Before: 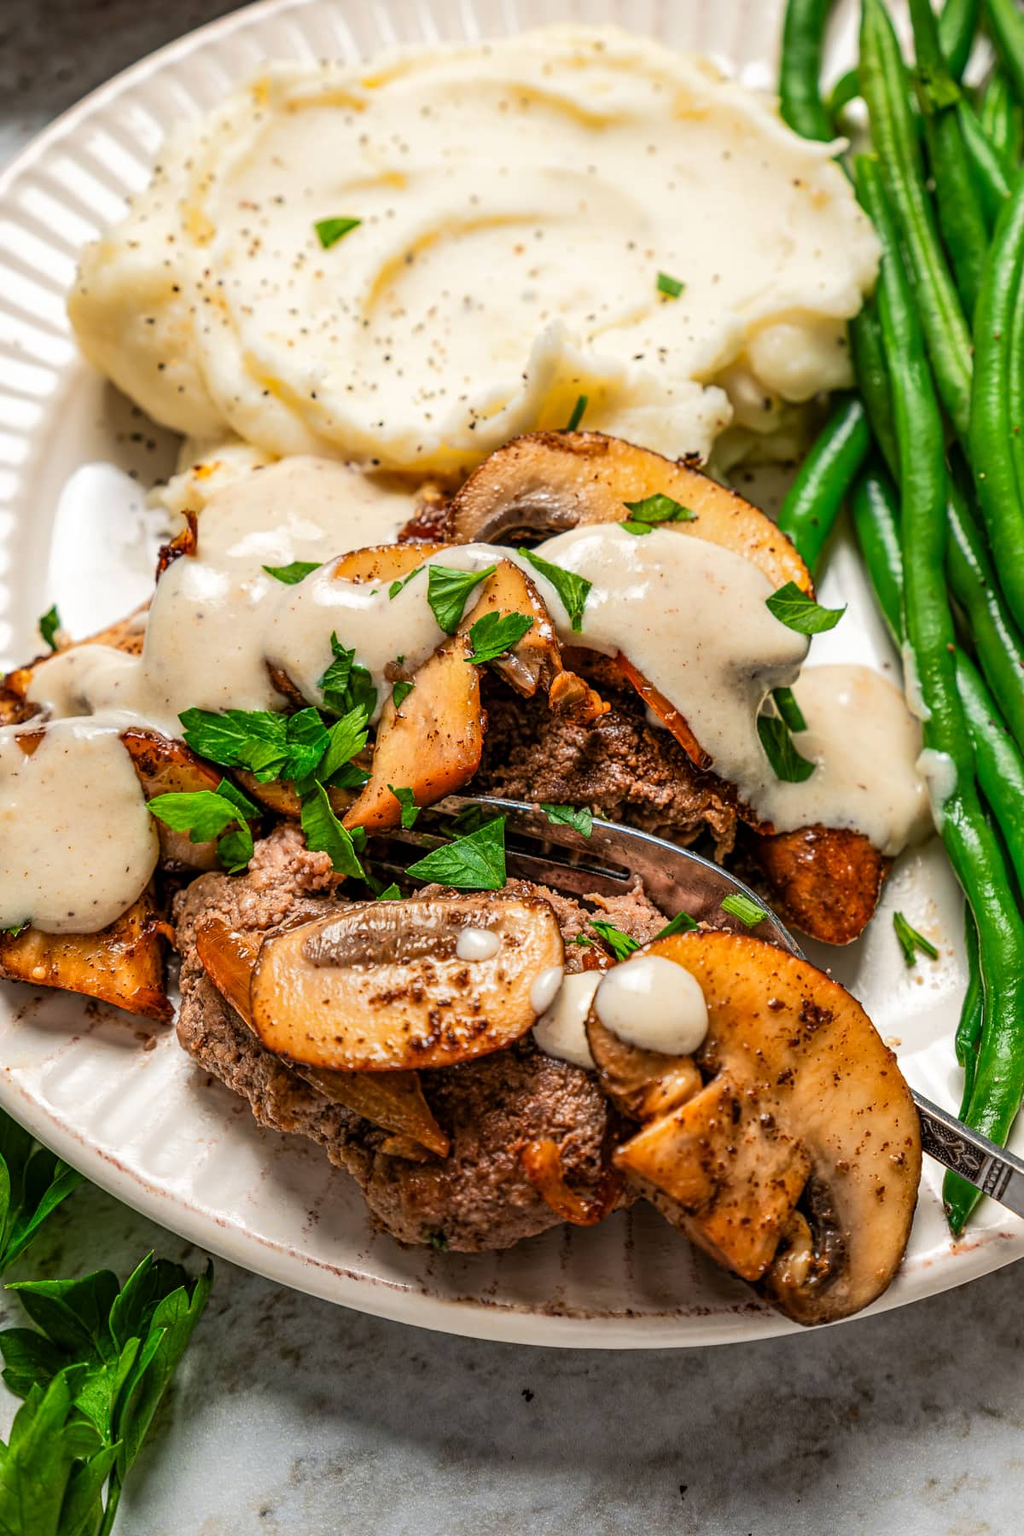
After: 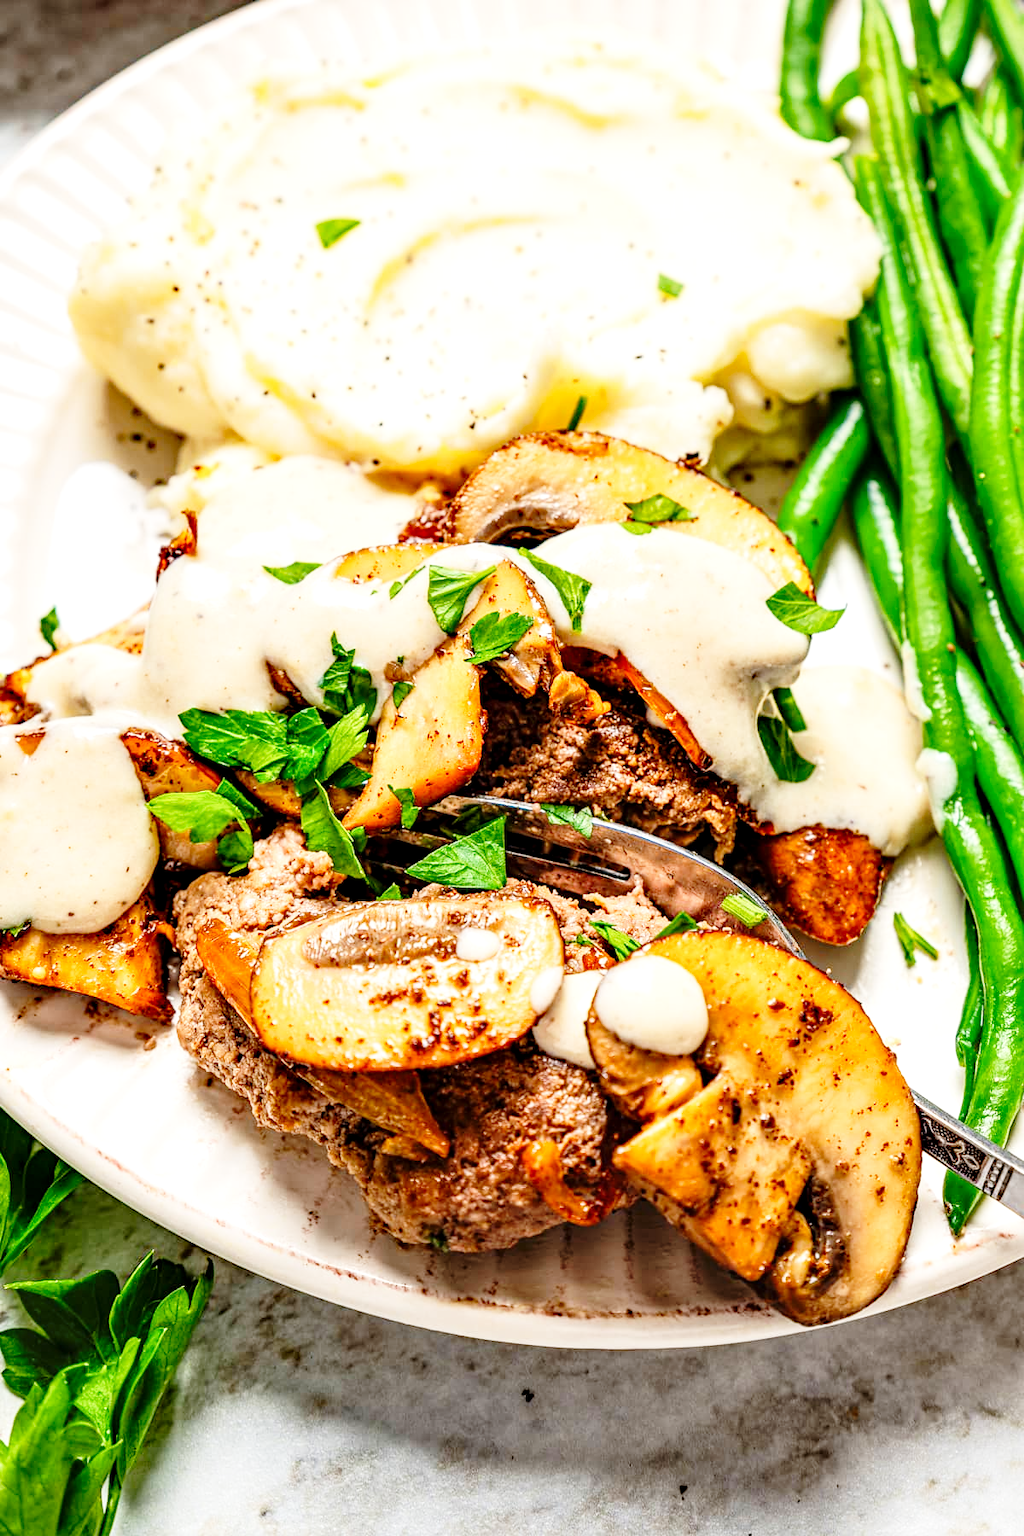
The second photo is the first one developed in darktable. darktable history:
base curve: curves: ch0 [(0, 0) (0.028, 0.03) (0.121, 0.232) (0.46, 0.748) (0.859, 0.968) (1, 1)], fusion 1, preserve colors none
